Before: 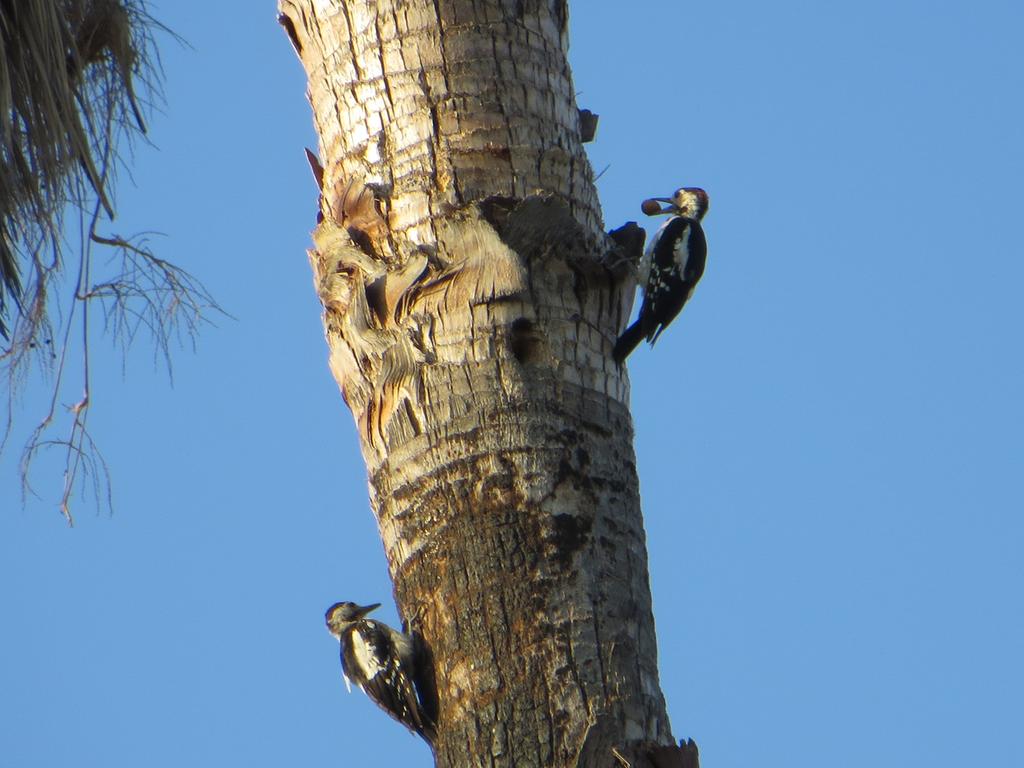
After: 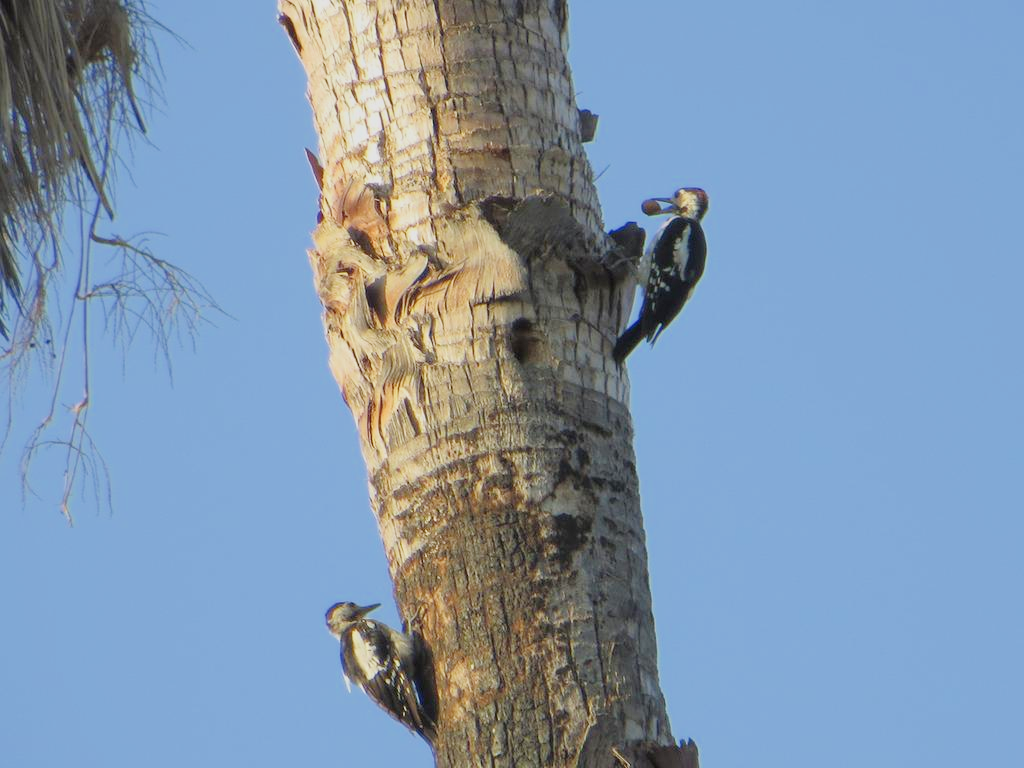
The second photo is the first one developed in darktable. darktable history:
exposure: black level correction 0, exposure 0.952 EV, compensate exposure bias true, compensate highlight preservation false
filmic rgb: middle gray luminance 4.06%, black relative exposure -12.91 EV, white relative exposure 5.03 EV, target black luminance 0%, hardness 5.18, latitude 59.61%, contrast 0.767, highlights saturation mix 6.48%, shadows ↔ highlights balance 25.45%
